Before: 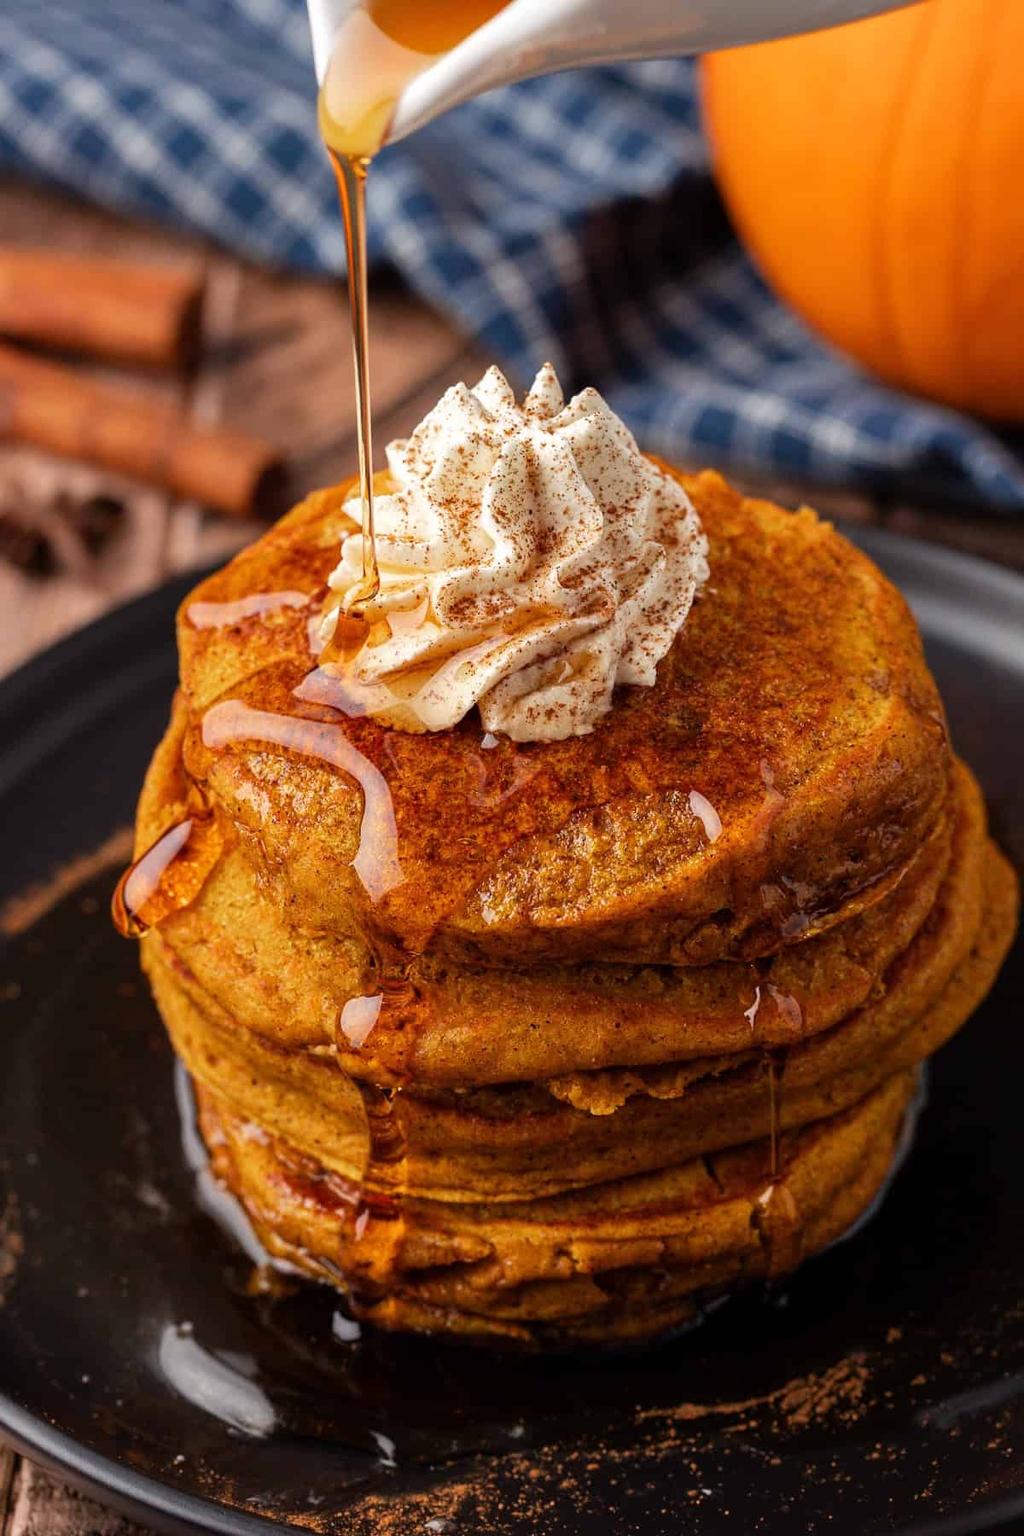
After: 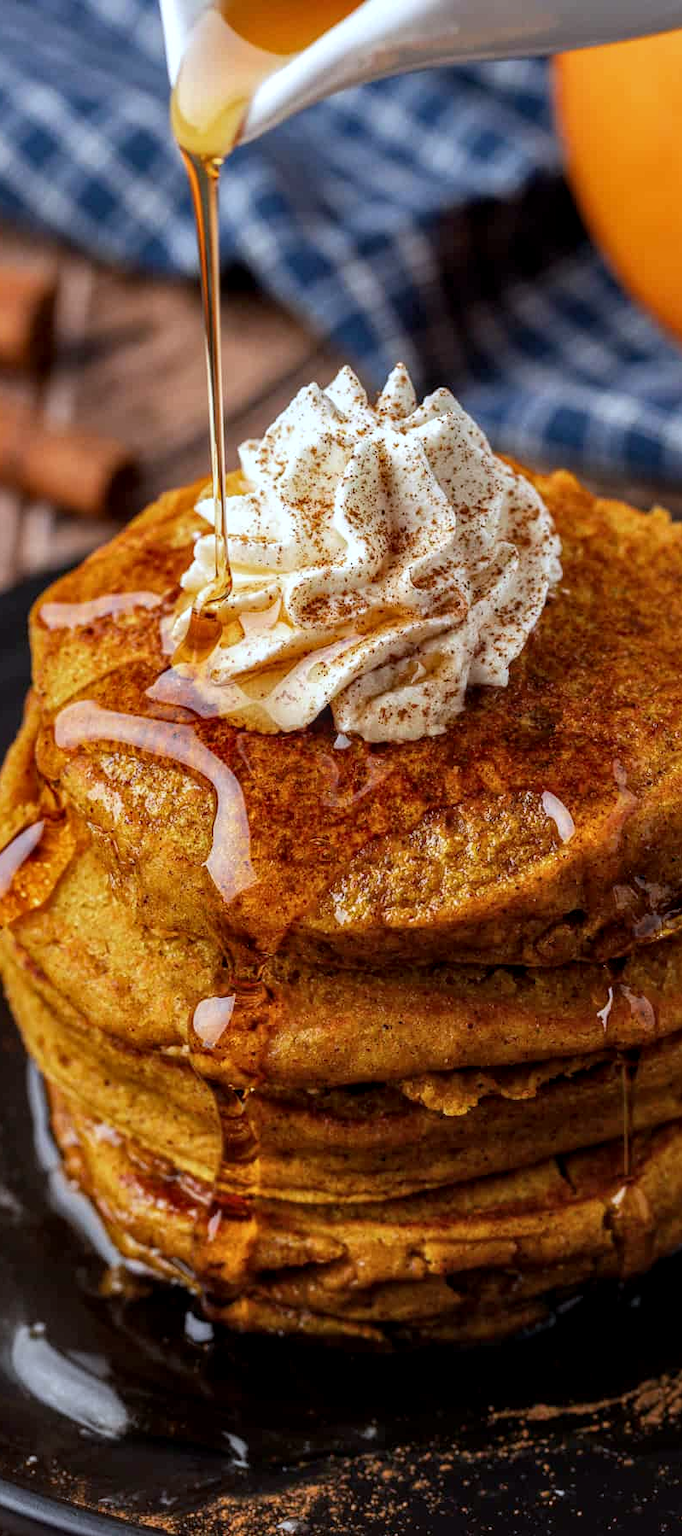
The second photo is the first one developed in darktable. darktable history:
crop and rotate: left 14.436%, right 18.898%
local contrast: on, module defaults
white balance: red 0.924, blue 1.095
